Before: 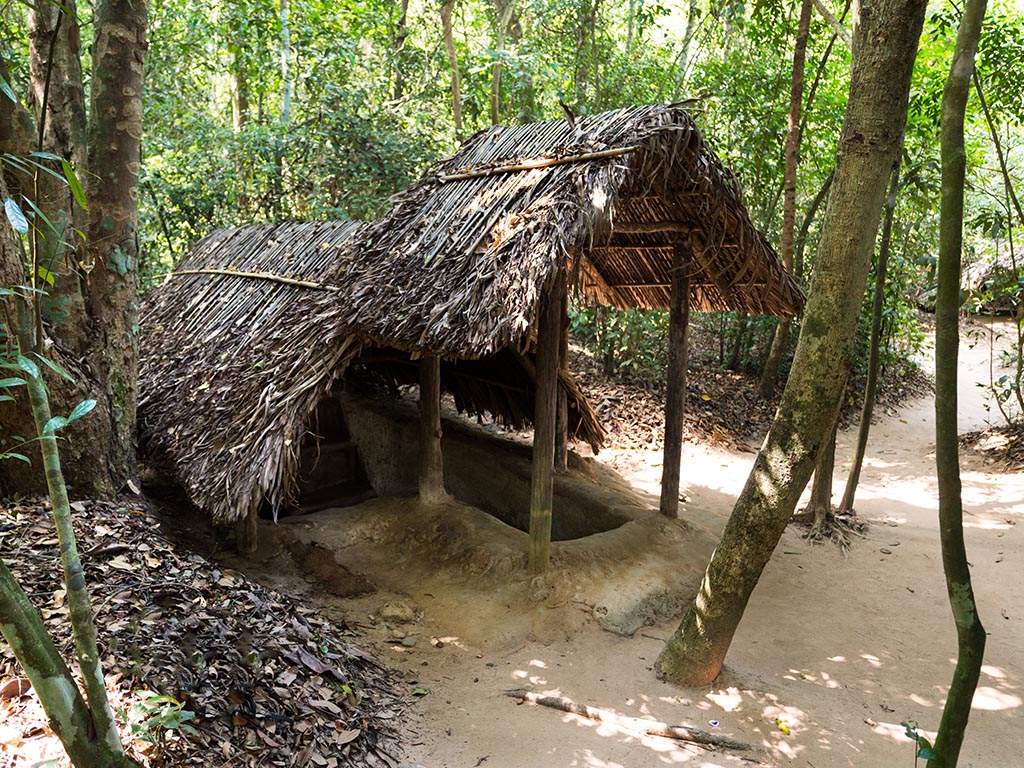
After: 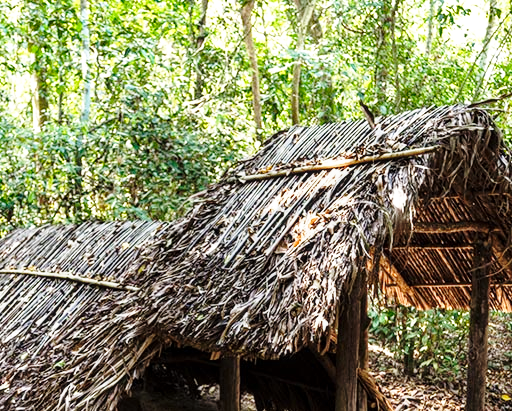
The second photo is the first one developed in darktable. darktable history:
base curve: curves: ch0 [(0, 0) (0.028, 0.03) (0.121, 0.232) (0.46, 0.748) (0.859, 0.968) (1, 1)], preserve colors none
crop: left 19.556%, right 30.401%, bottom 46.458%
local contrast: detail 130%
